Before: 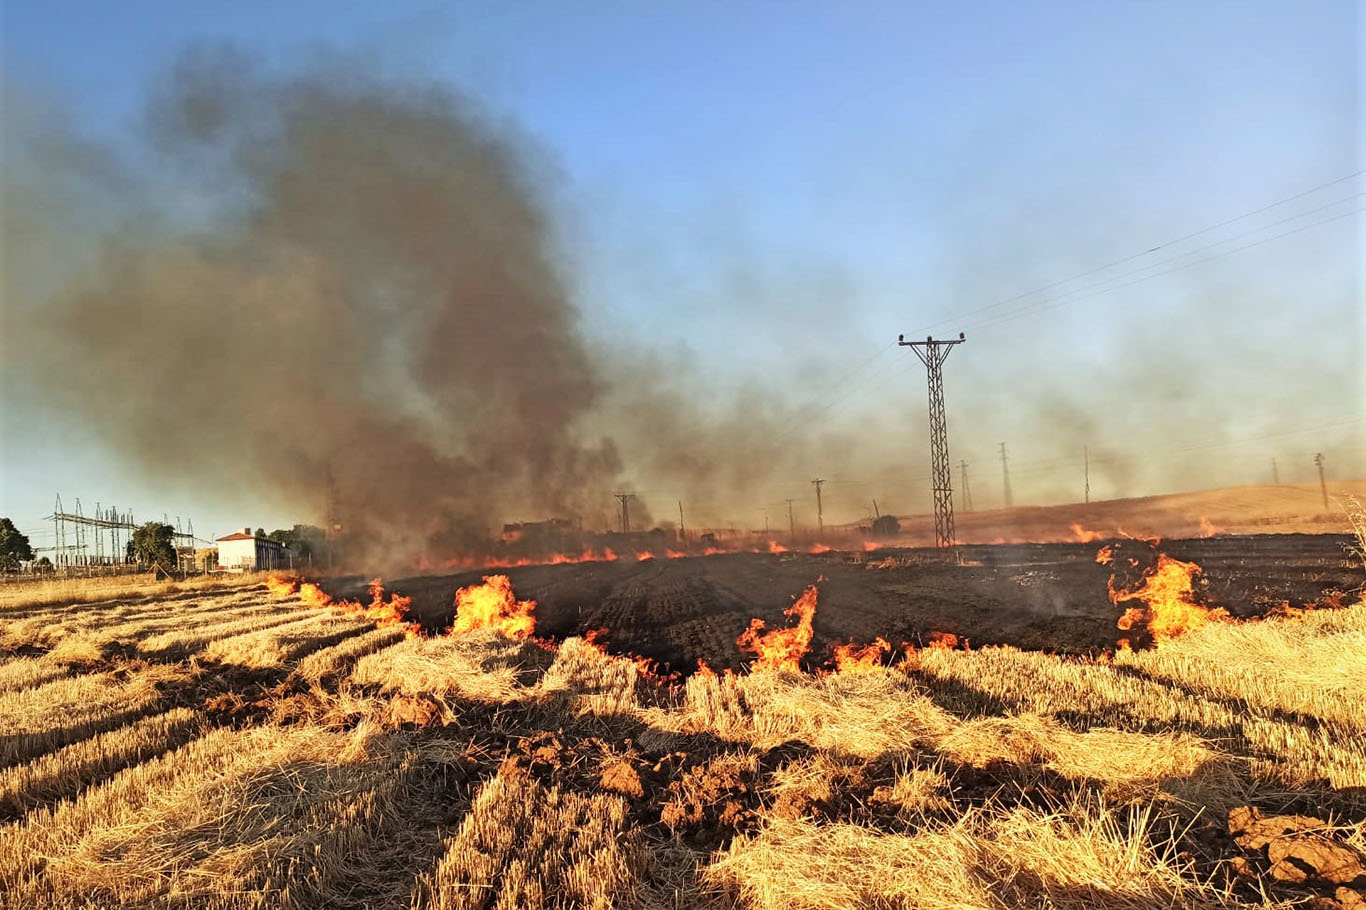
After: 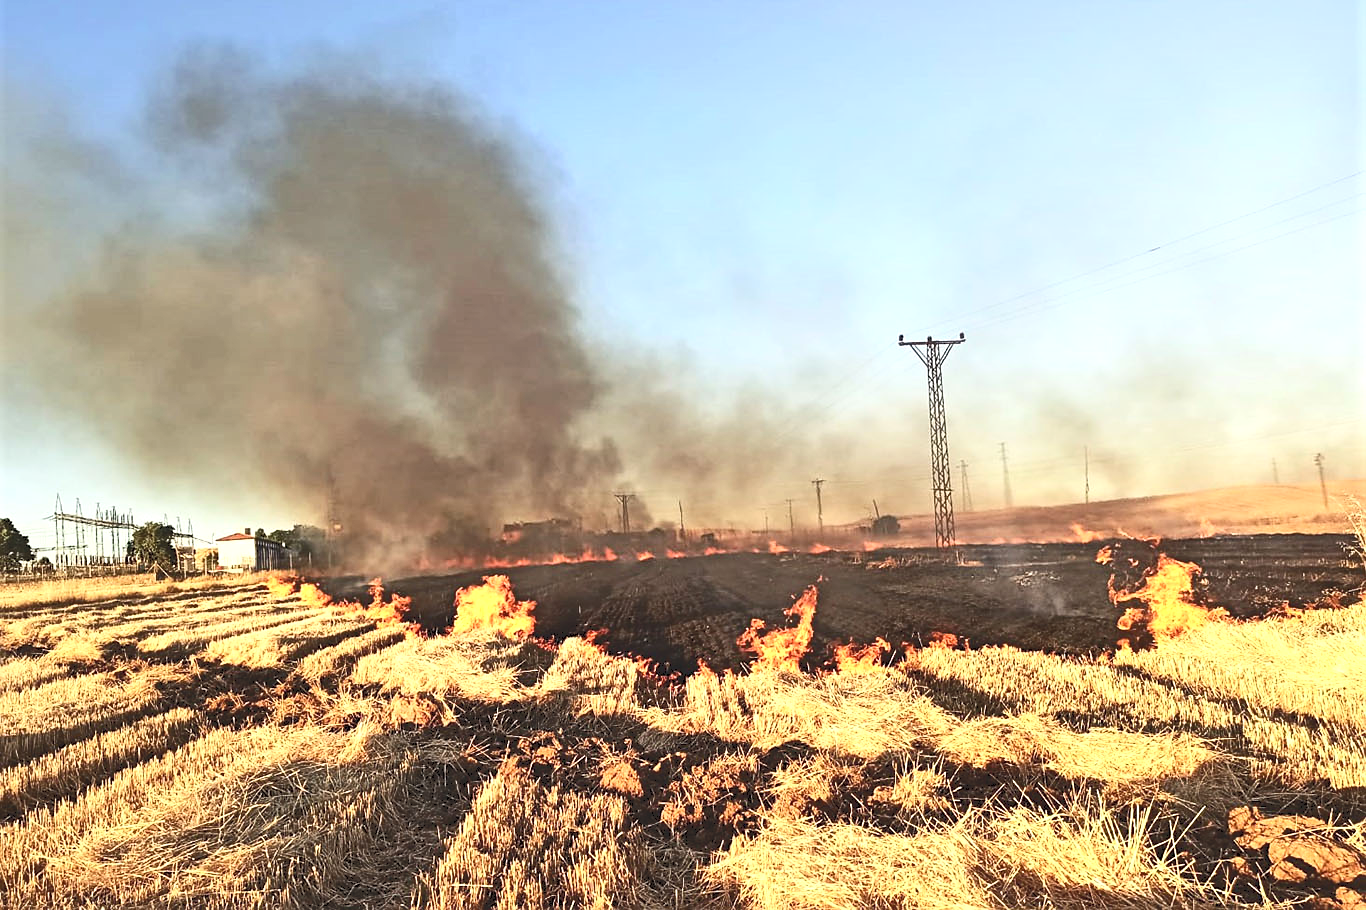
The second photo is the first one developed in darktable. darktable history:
sharpen: radius 1.53, amount 0.356, threshold 1.382
shadows and highlights: radius 110.6, shadows 51.18, white point adjustment 9.01, highlights -3.69, soften with gaussian
tone curve: curves: ch0 [(0, 0) (0.003, 0.117) (0.011, 0.125) (0.025, 0.133) (0.044, 0.144) (0.069, 0.152) (0.1, 0.167) (0.136, 0.186) (0.177, 0.21) (0.224, 0.244) (0.277, 0.295) (0.335, 0.357) (0.399, 0.445) (0.468, 0.531) (0.543, 0.629) (0.623, 0.716) (0.709, 0.803) (0.801, 0.876) (0.898, 0.939) (1, 1)], color space Lab, independent channels, preserve colors none
